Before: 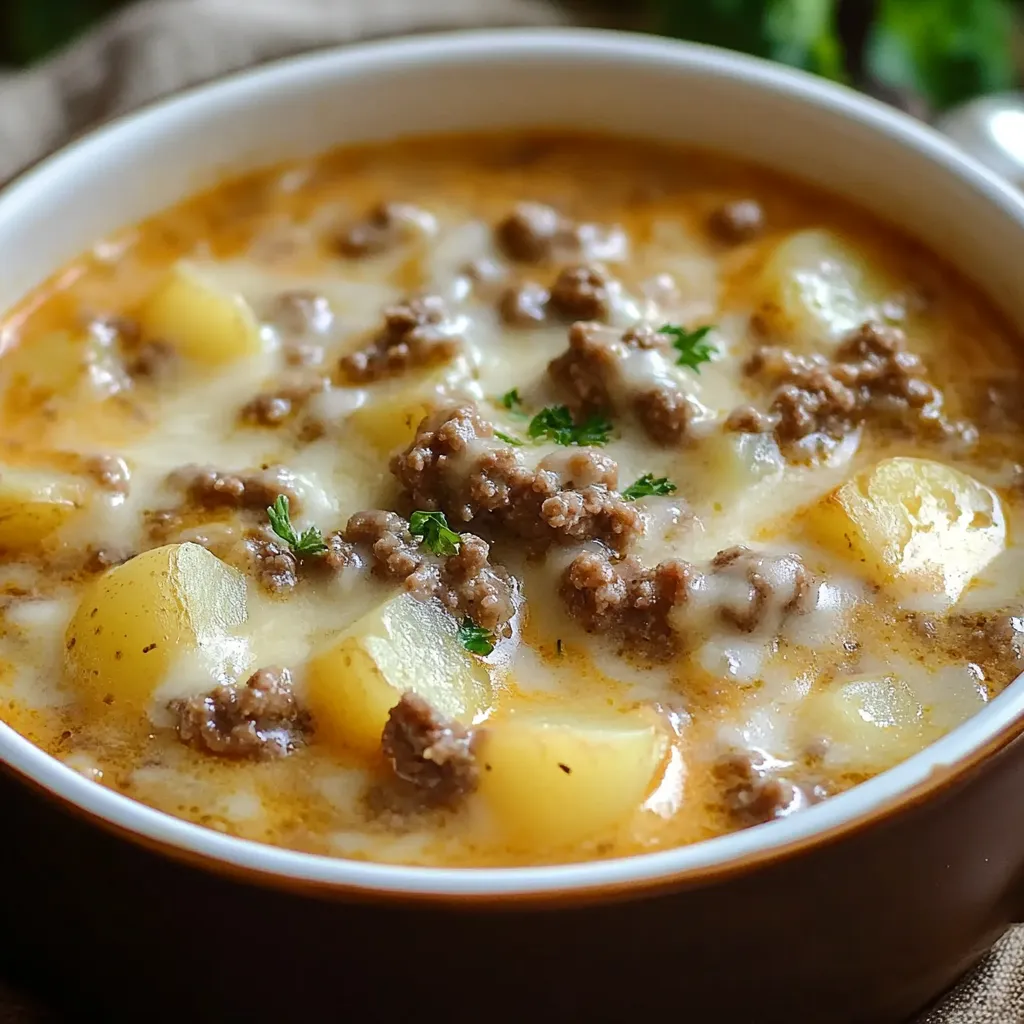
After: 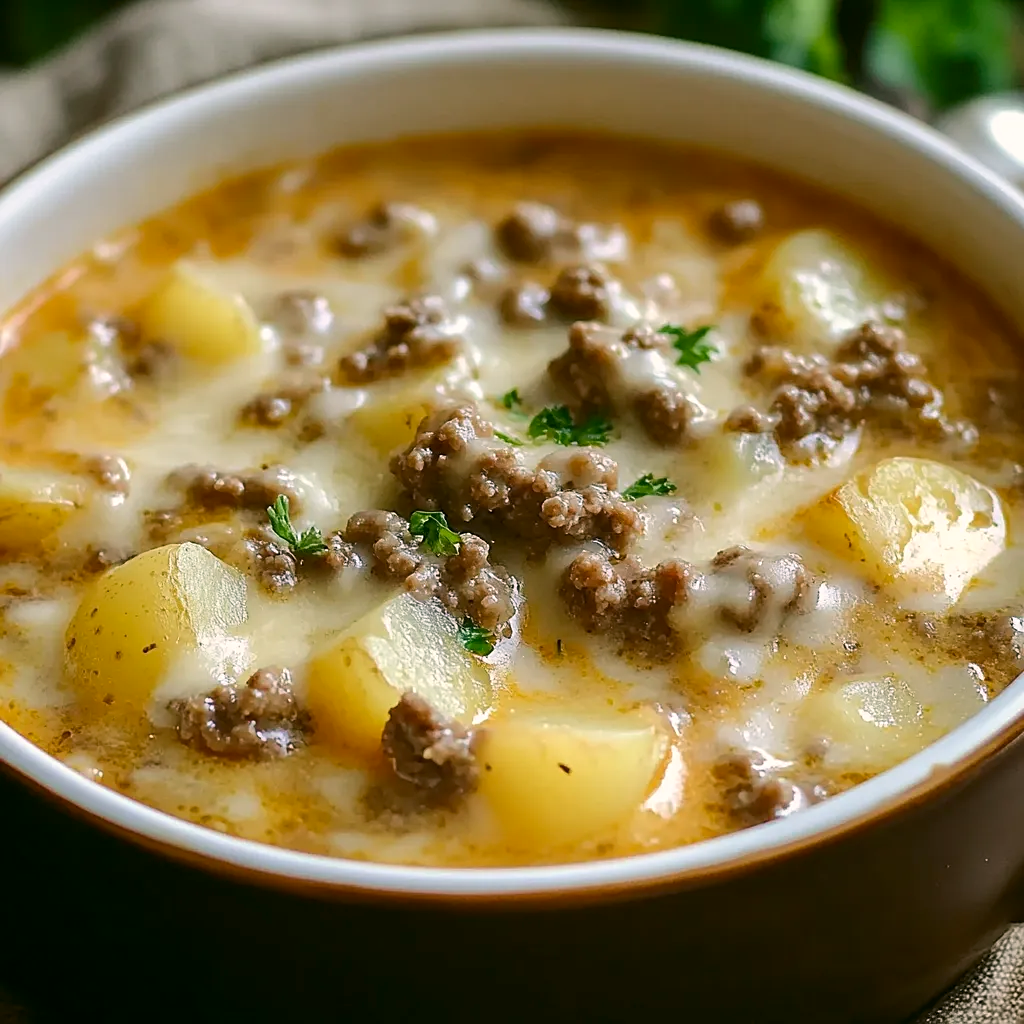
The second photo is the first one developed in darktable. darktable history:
color correction: highlights a* 4.54, highlights b* 4.97, shadows a* -7.28, shadows b* 4.92
sharpen: amount 0.209
